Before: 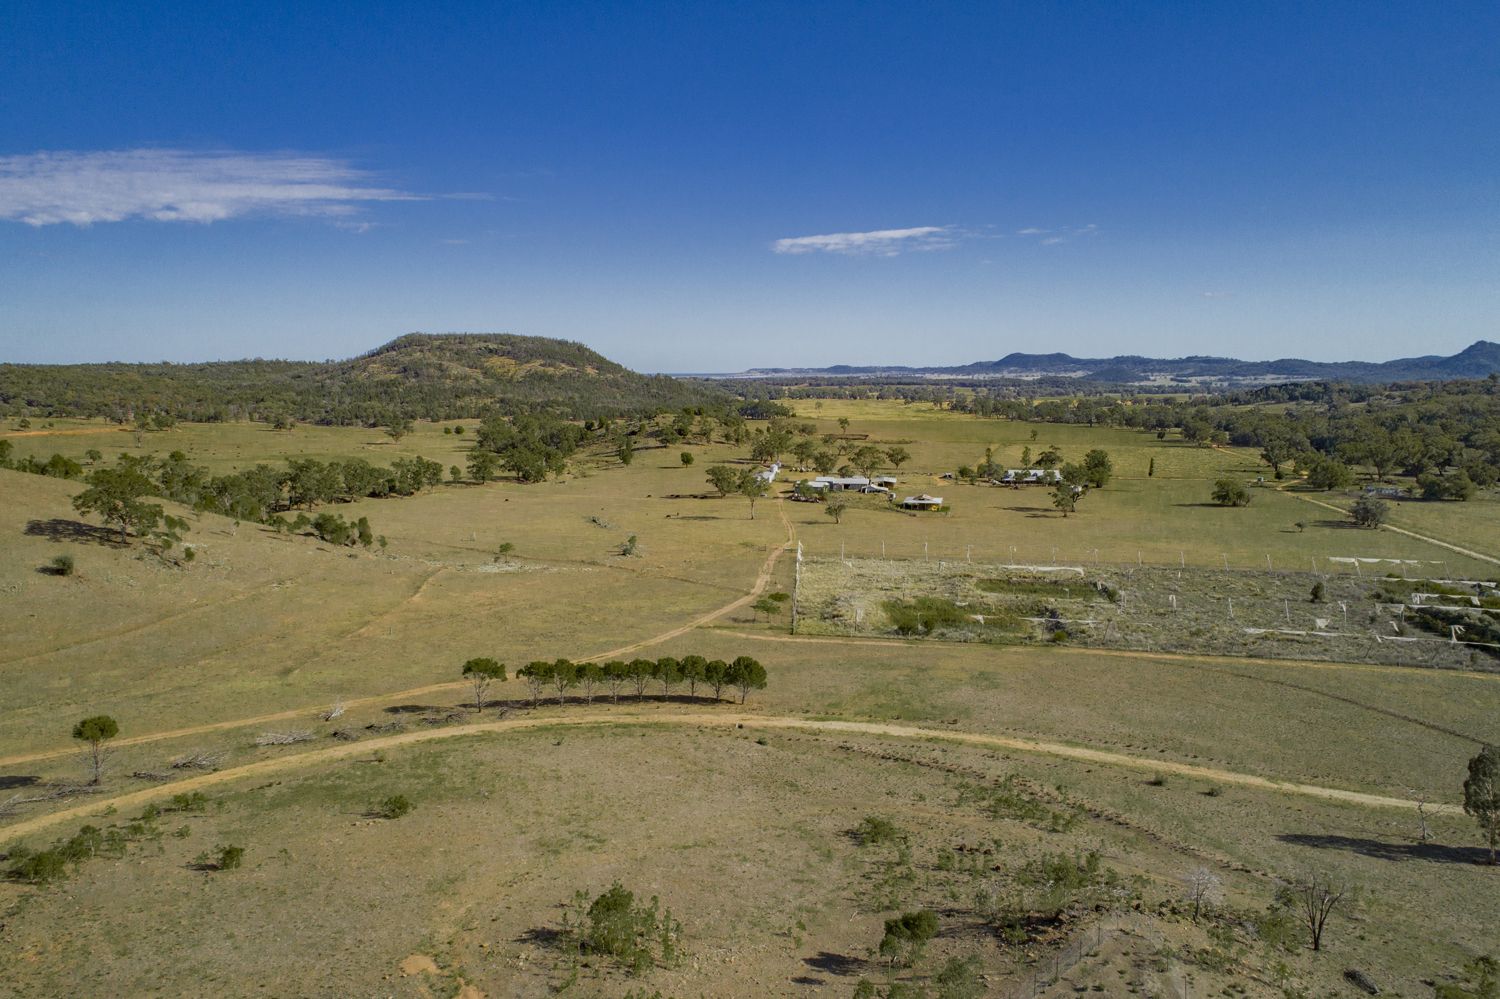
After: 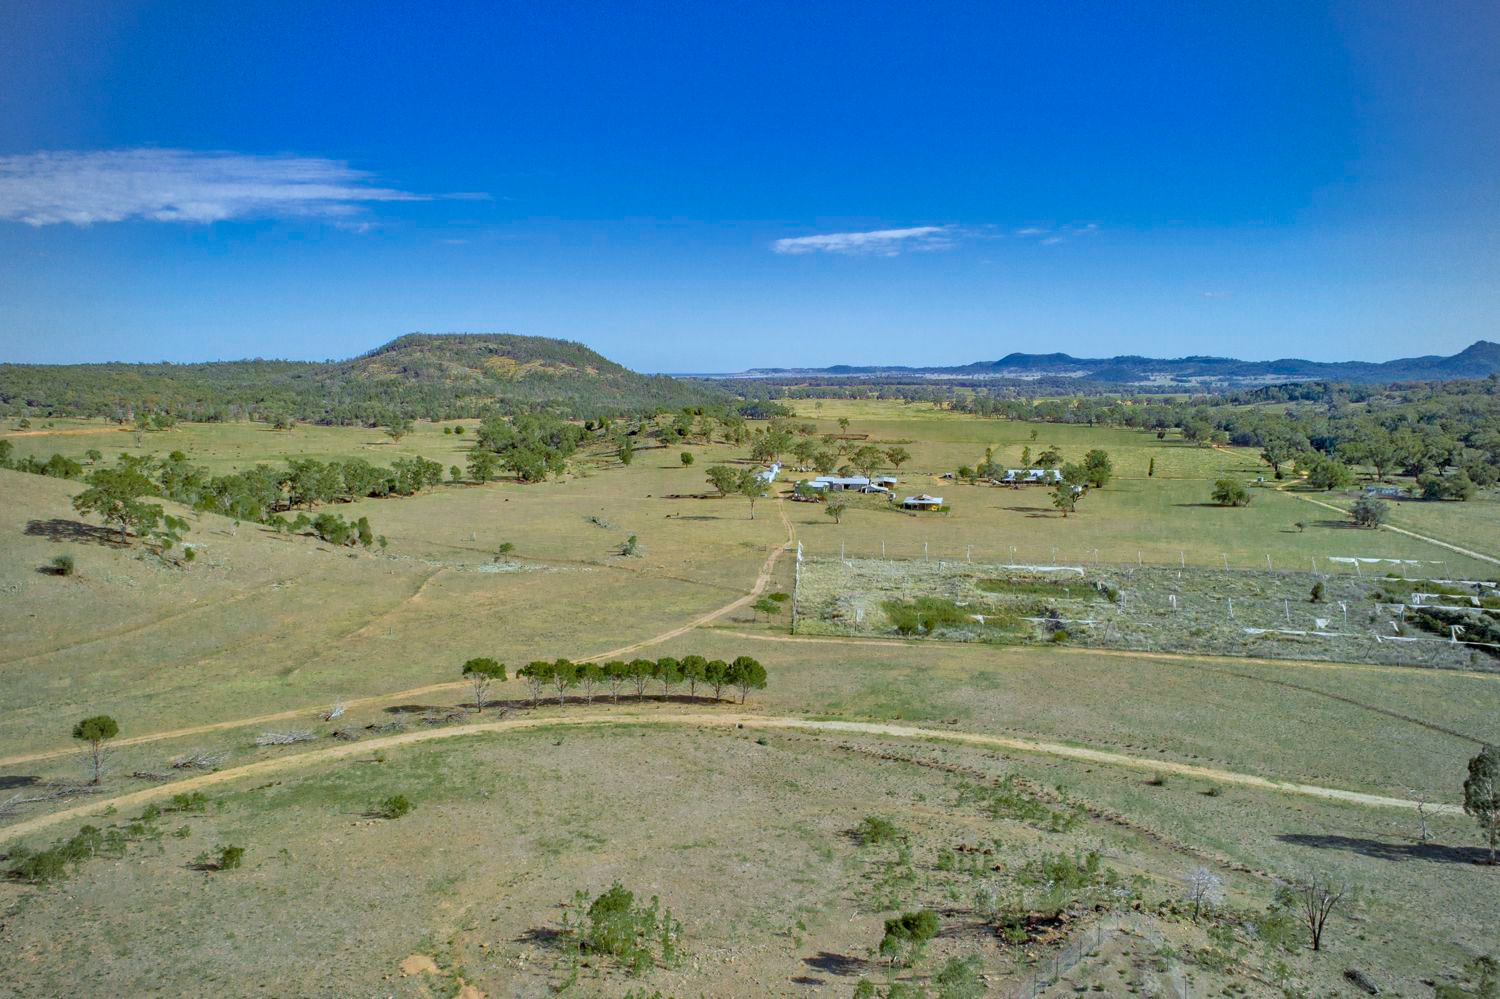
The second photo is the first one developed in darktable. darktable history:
vignetting: brightness -0.271
color calibration: illuminant as shot in camera, x 0.384, y 0.38, temperature 3994.19 K
tone equalizer: -7 EV 0.141 EV, -6 EV 0.581 EV, -5 EV 1.17 EV, -4 EV 1.3 EV, -3 EV 1.13 EV, -2 EV 0.6 EV, -1 EV 0.156 EV
